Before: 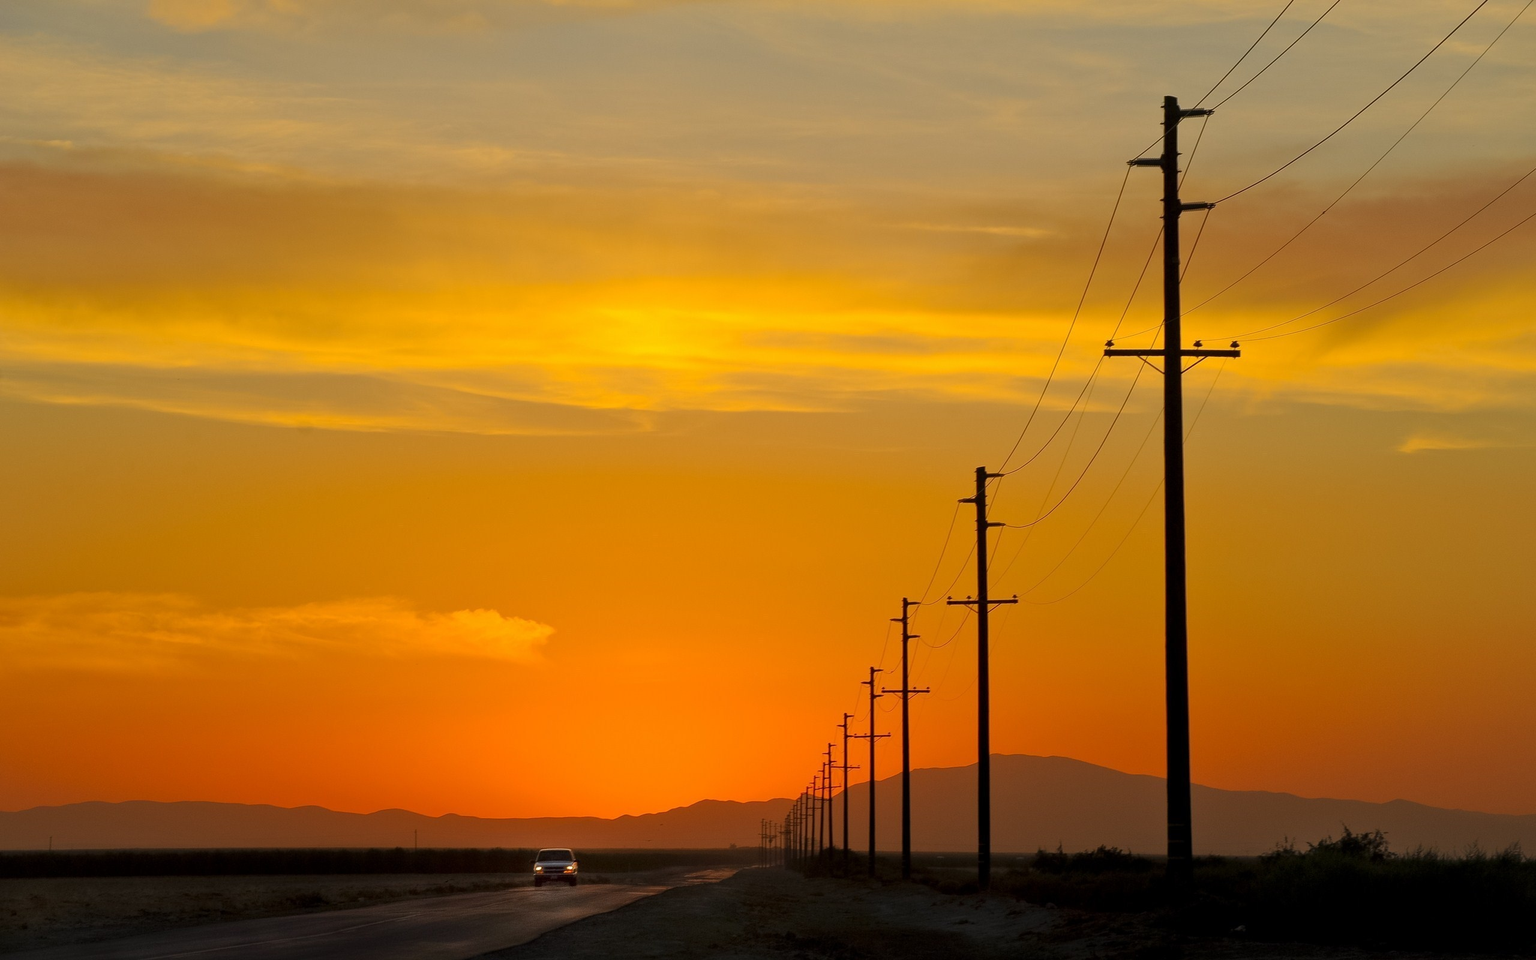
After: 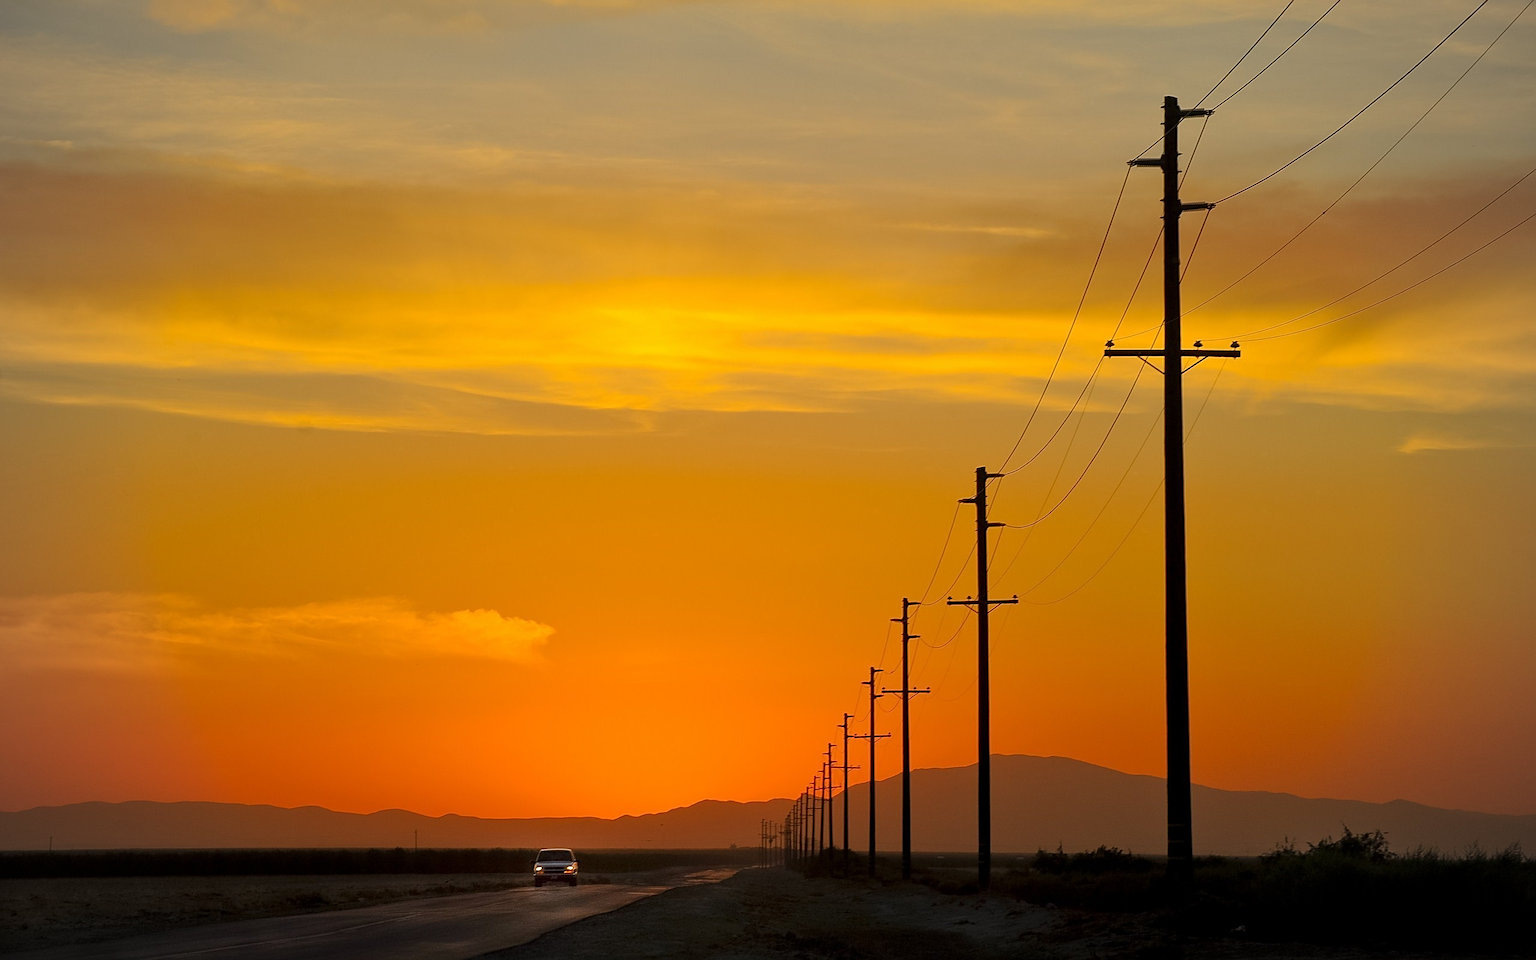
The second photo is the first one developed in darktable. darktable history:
sharpen: on, module defaults
vignetting: fall-off radius 60.92%
